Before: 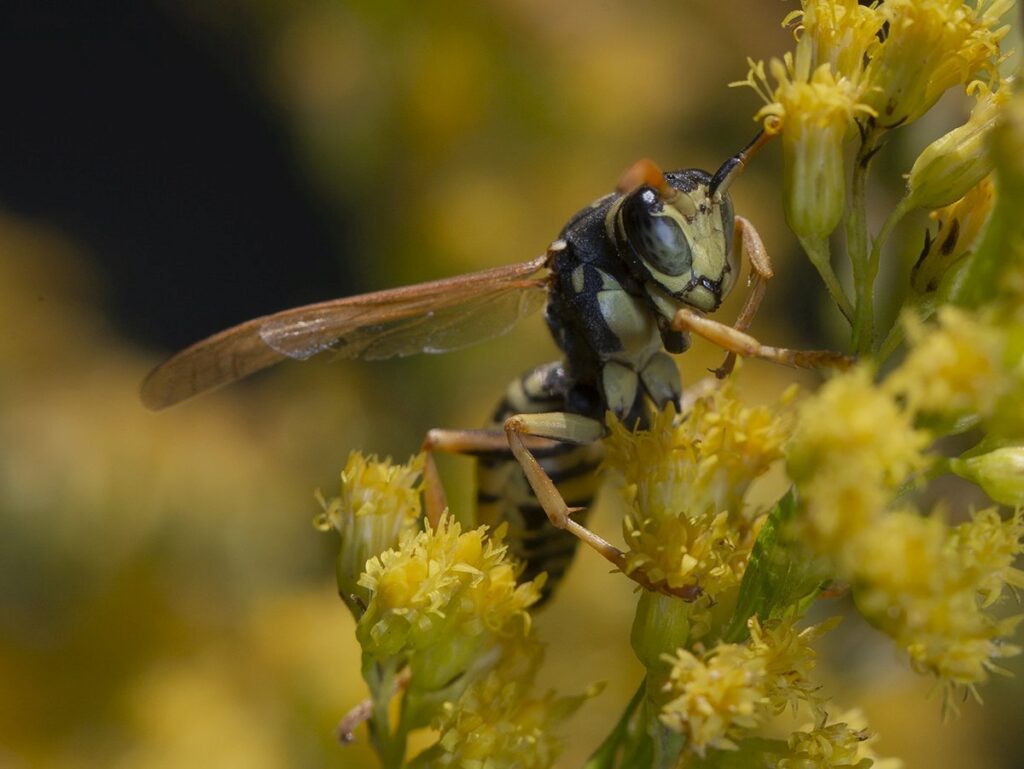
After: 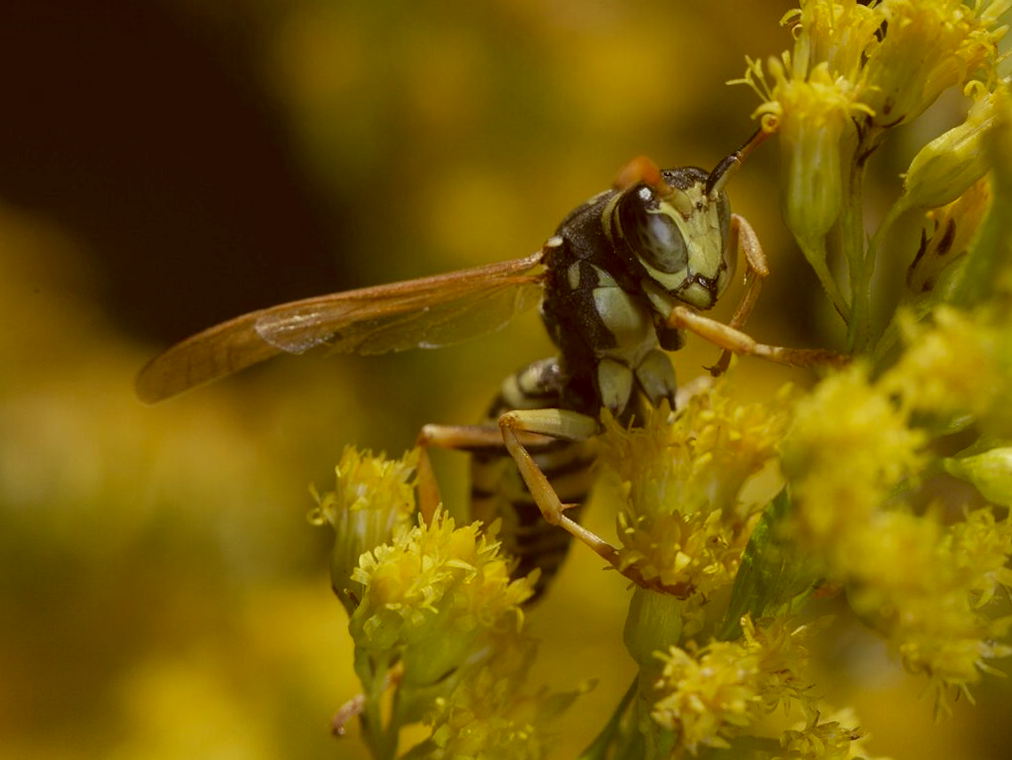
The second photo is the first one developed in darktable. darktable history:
color correction: highlights a* -5.3, highlights b* 9.8, shadows a* 9.8, shadows b* 24.26
crop and rotate: angle -0.5°
